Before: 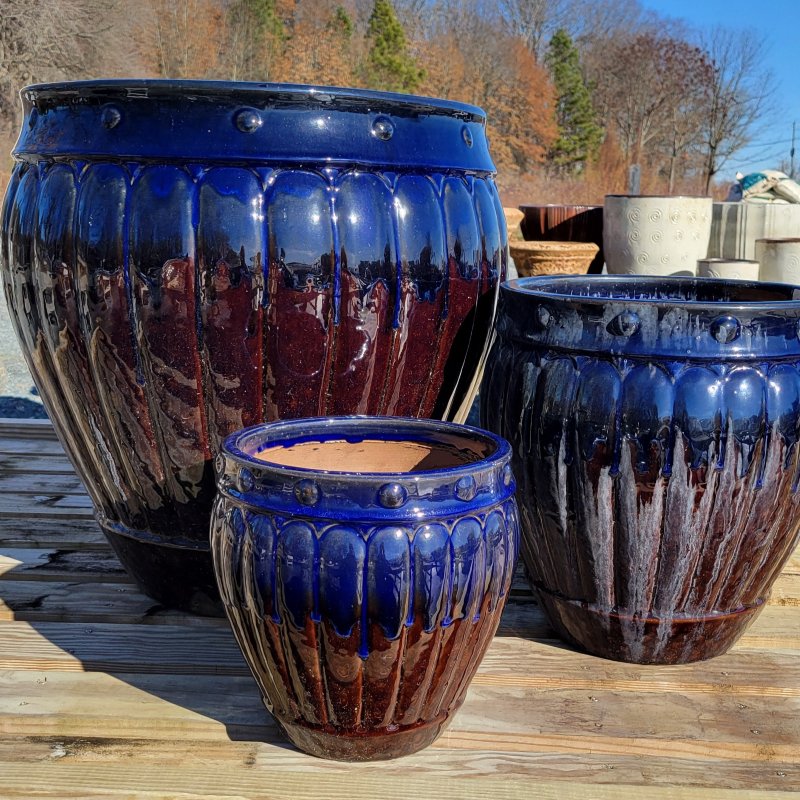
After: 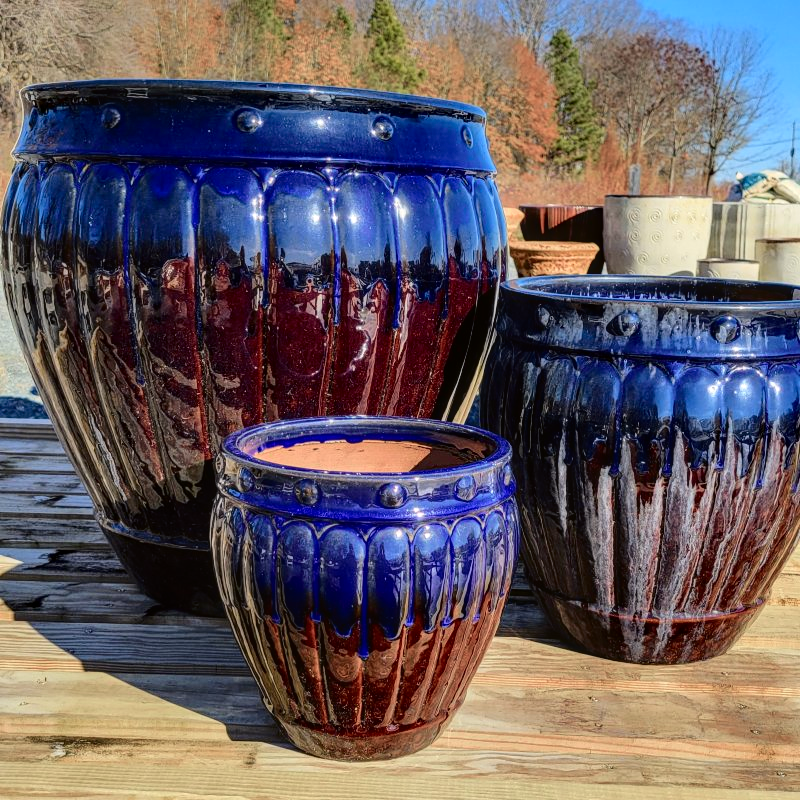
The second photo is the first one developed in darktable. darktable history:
tone curve: curves: ch0 [(0, 0.021) (0.049, 0.044) (0.152, 0.14) (0.328, 0.377) (0.473, 0.543) (0.641, 0.705) (0.868, 0.887) (1, 0.969)]; ch1 [(0, 0) (0.302, 0.331) (0.427, 0.433) (0.472, 0.47) (0.502, 0.503) (0.522, 0.526) (0.564, 0.591) (0.602, 0.632) (0.677, 0.701) (0.859, 0.885) (1, 1)]; ch2 [(0, 0) (0.33, 0.301) (0.447, 0.44) (0.487, 0.496) (0.502, 0.516) (0.535, 0.554) (0.565, 0.598) (0.618, 0.629) (1, 1)], color space Lab, independent channels, preserve colors none
local contrast: on, module defaults
